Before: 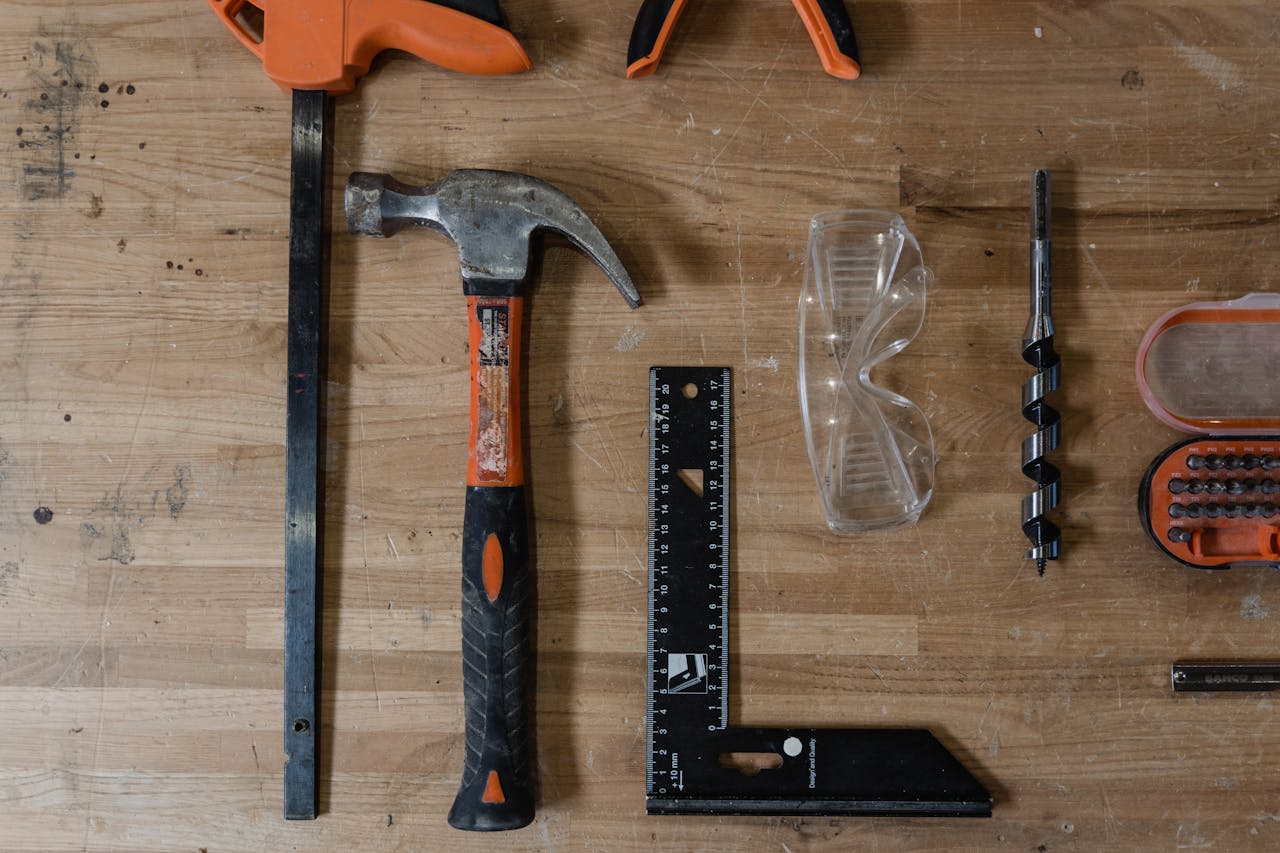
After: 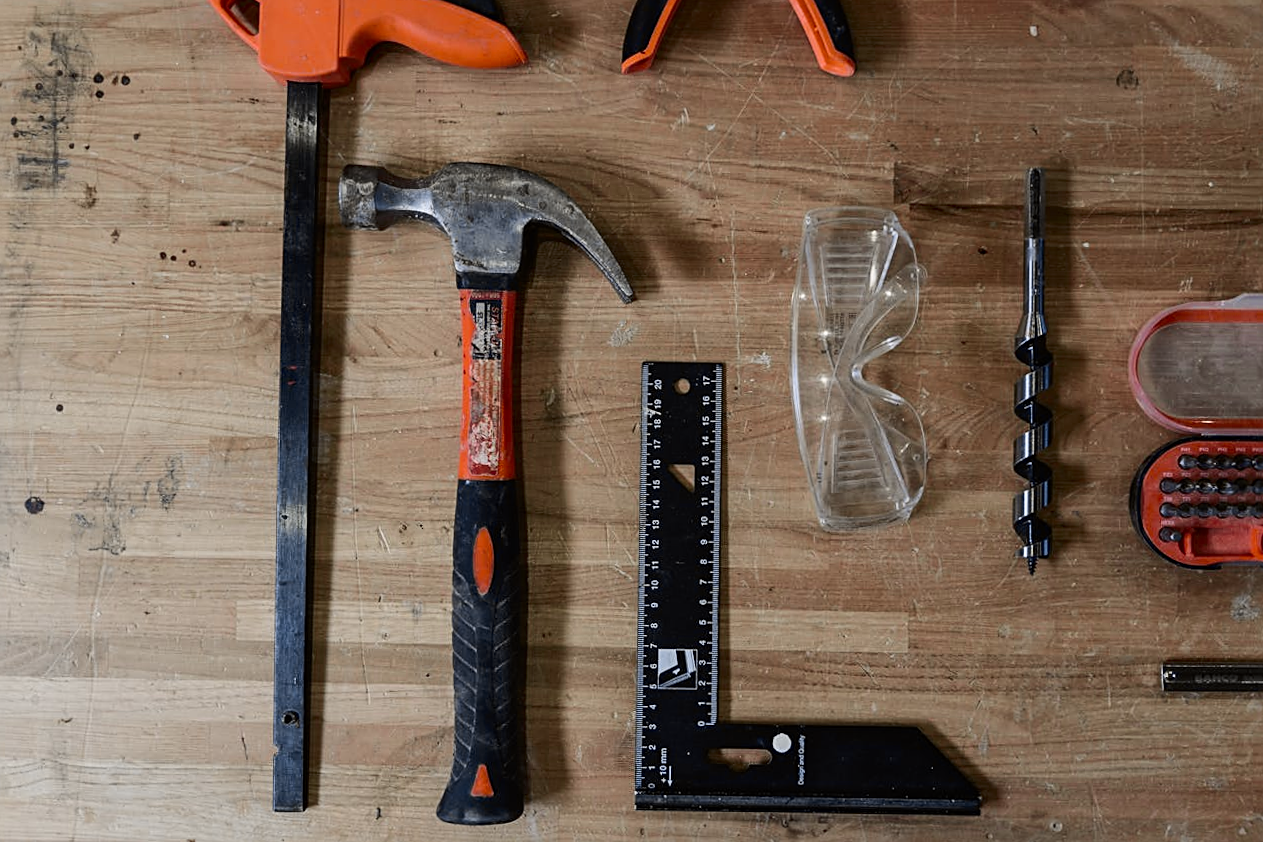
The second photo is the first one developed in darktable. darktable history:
crop and rotate: angle -0.5°
sharpen: on, module defaults
tone curve: curves: ch0 [(0, 0) (0.087, 0.054) (0.281, 0.245) (0.506, 0.526) (0.8, 0.824) (0.994, 0.955)]; ch1 [(0, 0) (0.27, 0.195) (0.406, 0.435) (0.452, 0.474) (0.495, 0.5) (0.514, 0.508) (0.563, 0.584) (0.654, 0.689) (1, 1)]; ch2 [(0, 0) (0.269, 0.299) (0.459, 0.441) (0.498, 0.499) (0.523, 0.52) (0.551, 0.549) (0.633, 0.625) (0.659, 0.681) (0.718, 0.764) (1, 1)], color space Lab, independent channels, preserve colors none
